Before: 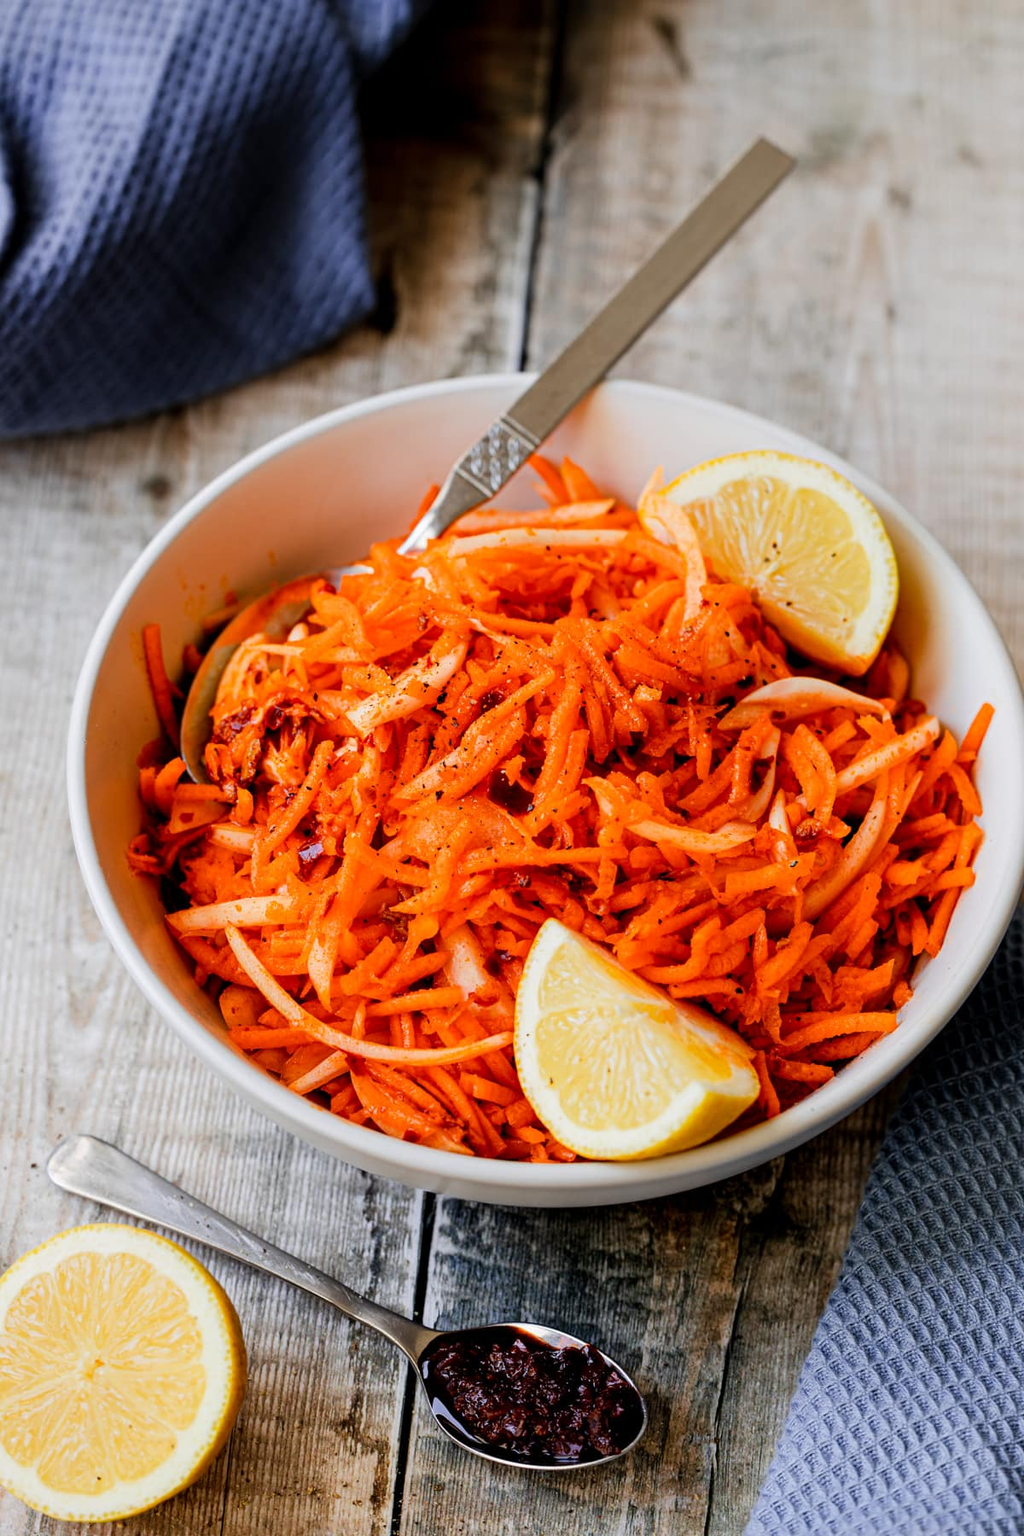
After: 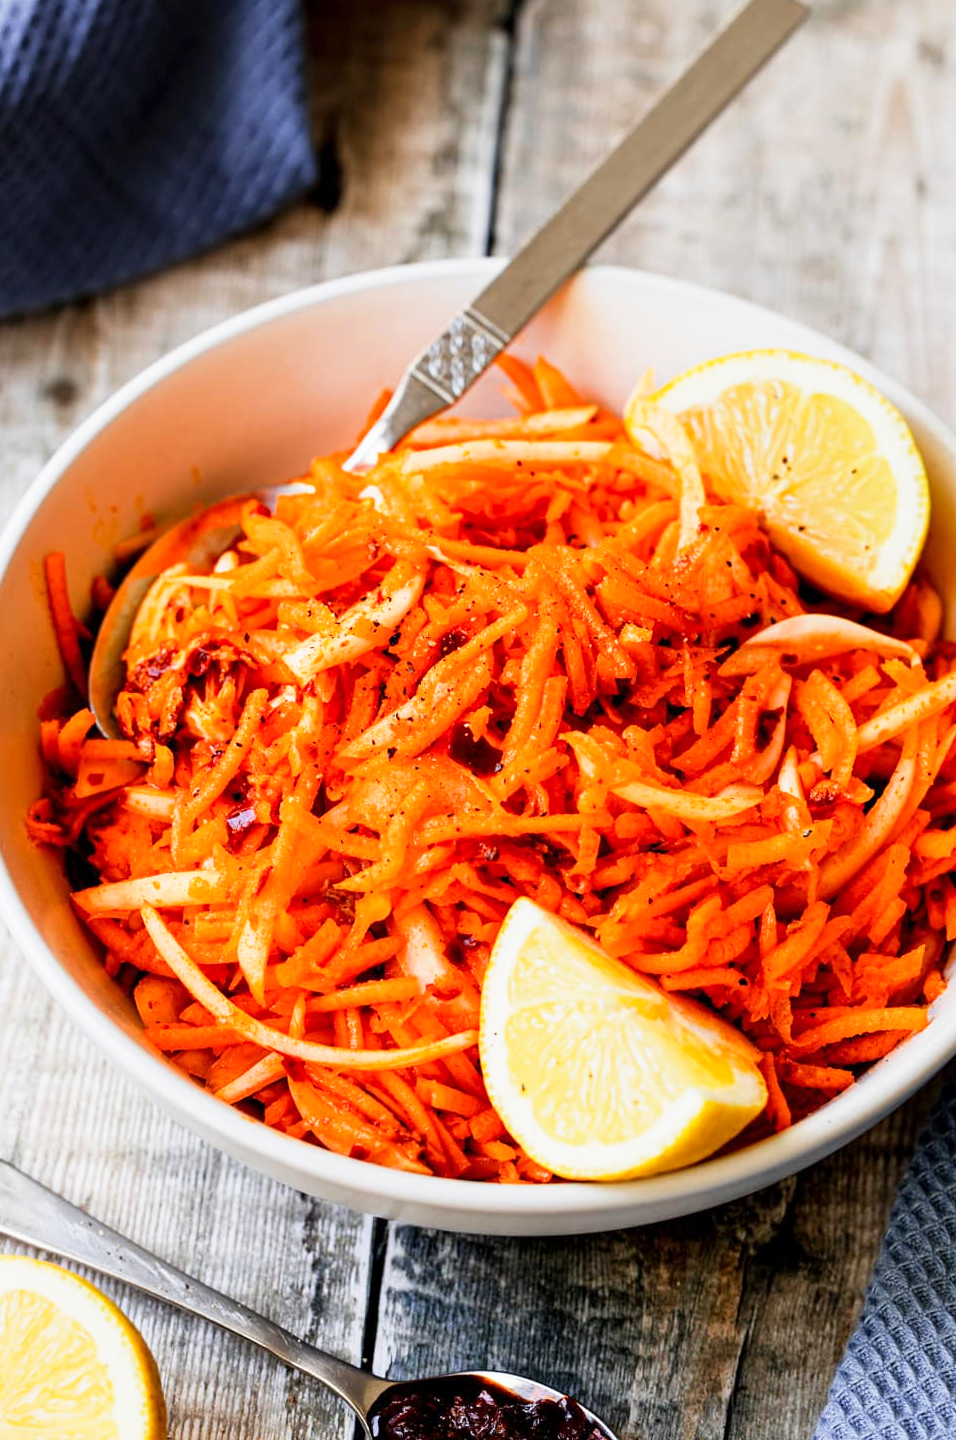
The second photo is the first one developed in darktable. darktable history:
base curve: curves: ch0 [(0, 0) (0.579, 0.807) (1, 1)], preserve colors none
crop and rotate: left 10.306%, top 9.987%, right 9.957%, bottom 9.973%
